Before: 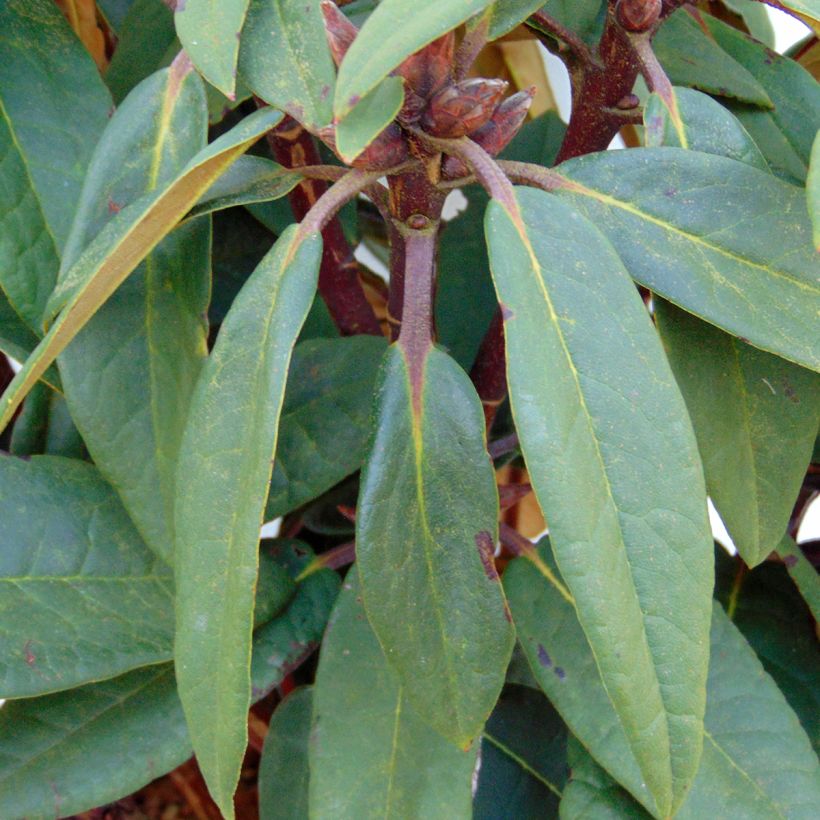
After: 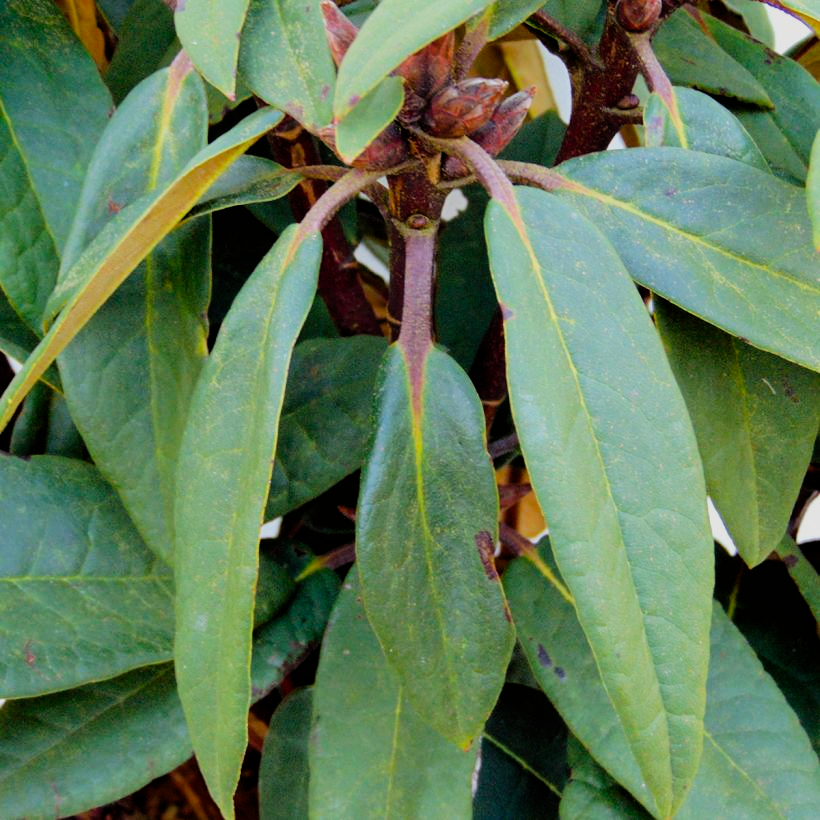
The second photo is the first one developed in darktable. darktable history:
filmic rgb: black relative exposure -5.1 EV, white relative exposure 3.98 EV, hardness 2.88, contrast 1.3, highlights saturation mix -30.67%, enable highlight reconstruction true
color balance rgb: shadows lift › chroma 3.92%, shadows lift › hue 89.26°, highlights gain › chroma 0.123%, highlights gain › hue 331.03°, perceptual saturation grading › global saturation 19.838%, global vibrance 20%
